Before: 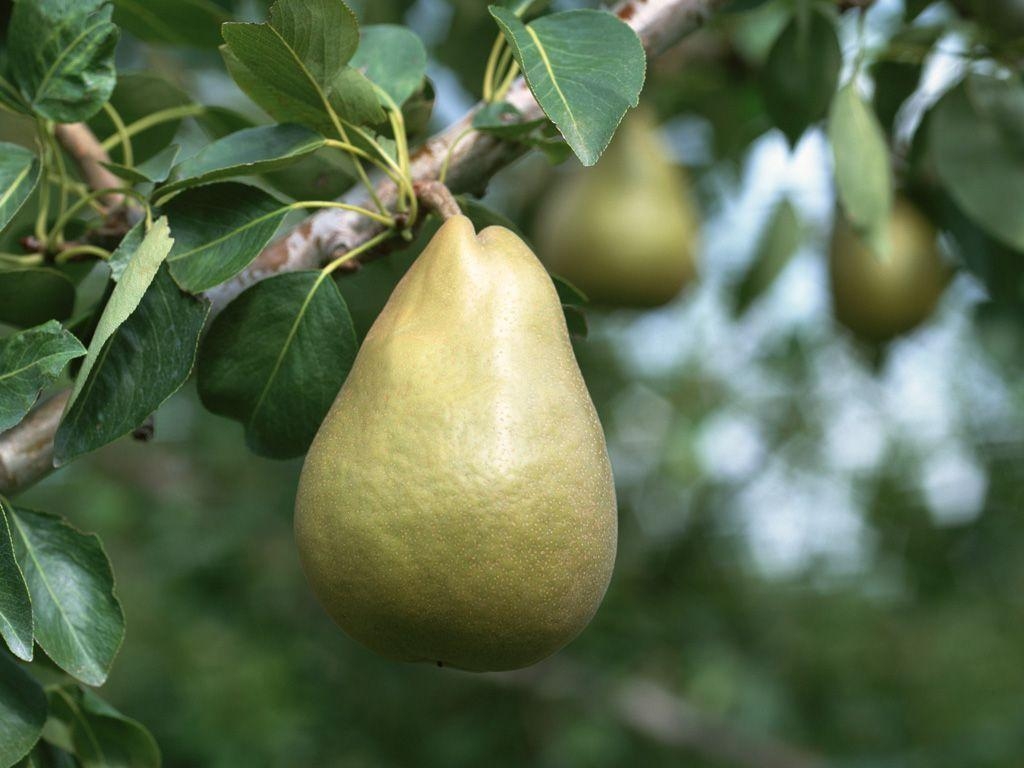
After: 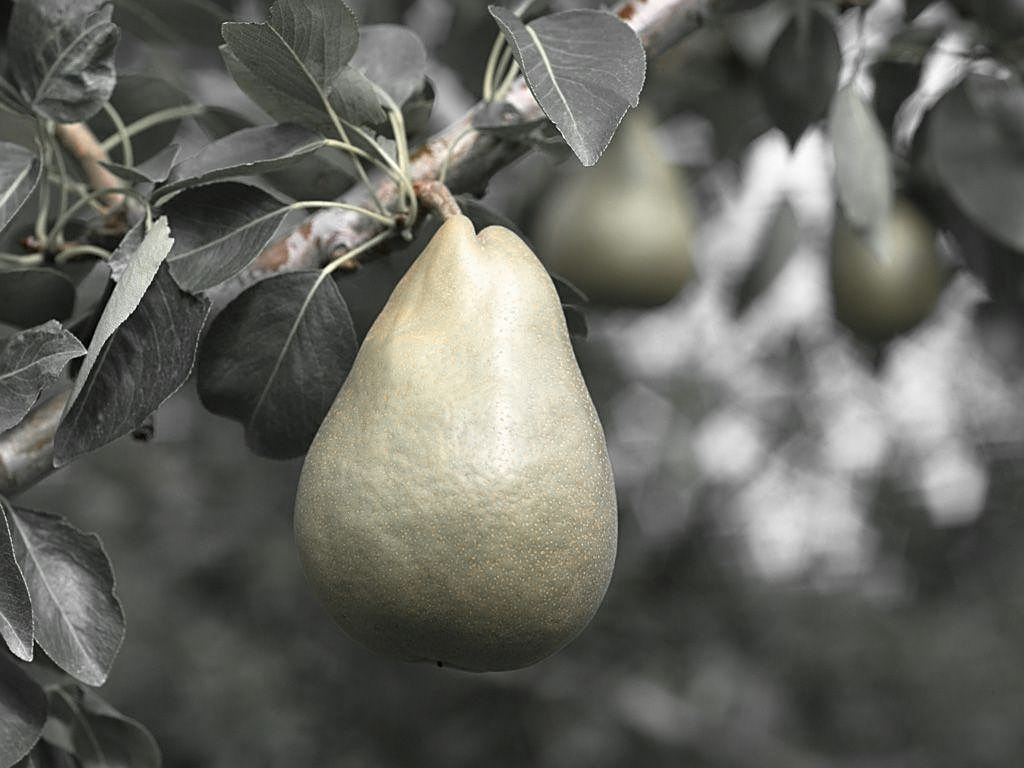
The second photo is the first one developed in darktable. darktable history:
color zones: curves: ch0 [(0, 0.447) (0.184, 0.543) (0.323, 0.476) (0.429, 0.445) (0.571, 0.443) (0.714, 0.451) (0.857, 0.452) (1, 0.447)]; ch1 [(0, 0.464) (0.176, 0.46) (0.287, 0.177) (0.429, 0.002) (0.571, 0) (0.714, 0) (0.857, 0) (1, 0.464)]
sharpen: on, module defaults
contrast brightness saturation: saturation -0.103
